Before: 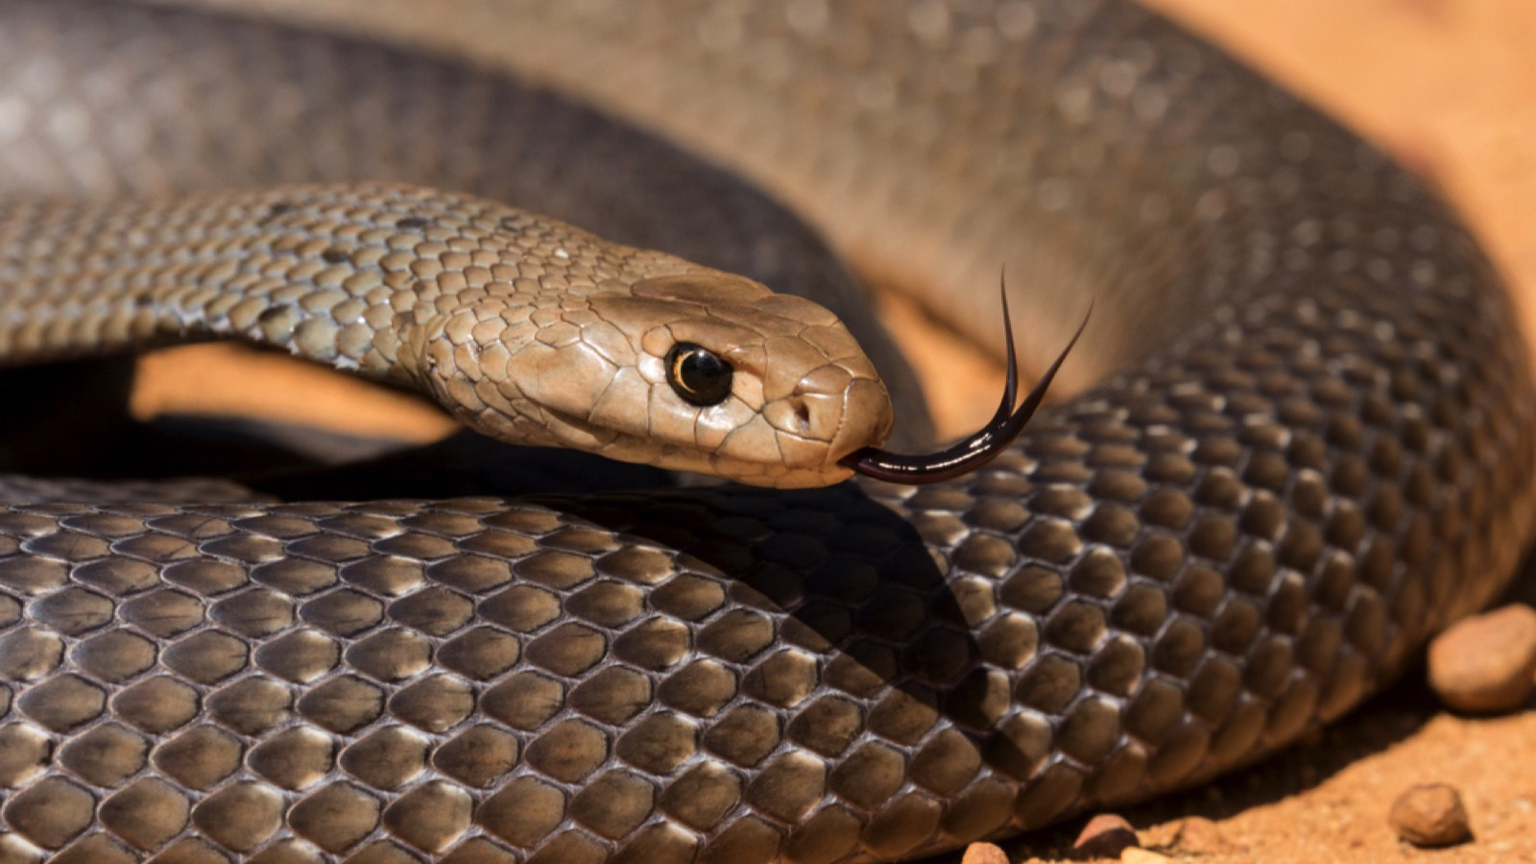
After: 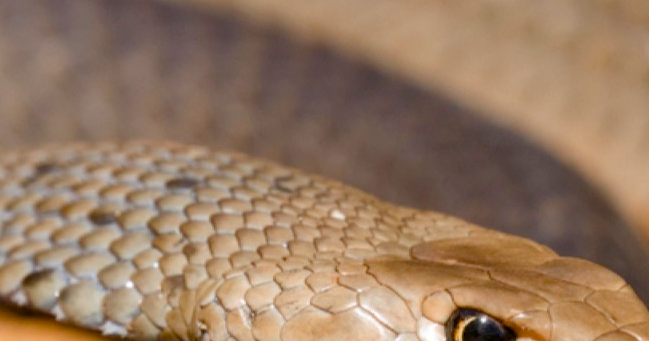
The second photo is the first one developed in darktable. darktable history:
color balance rgb: perceptual saturation grading › global saturation 20%, perceptual saturation grading › highlights -25%, perceptual saturation grading › shadows 50%
crop: left 15.452%, top 5.459%, right 43.956%, bottom 56.62%
